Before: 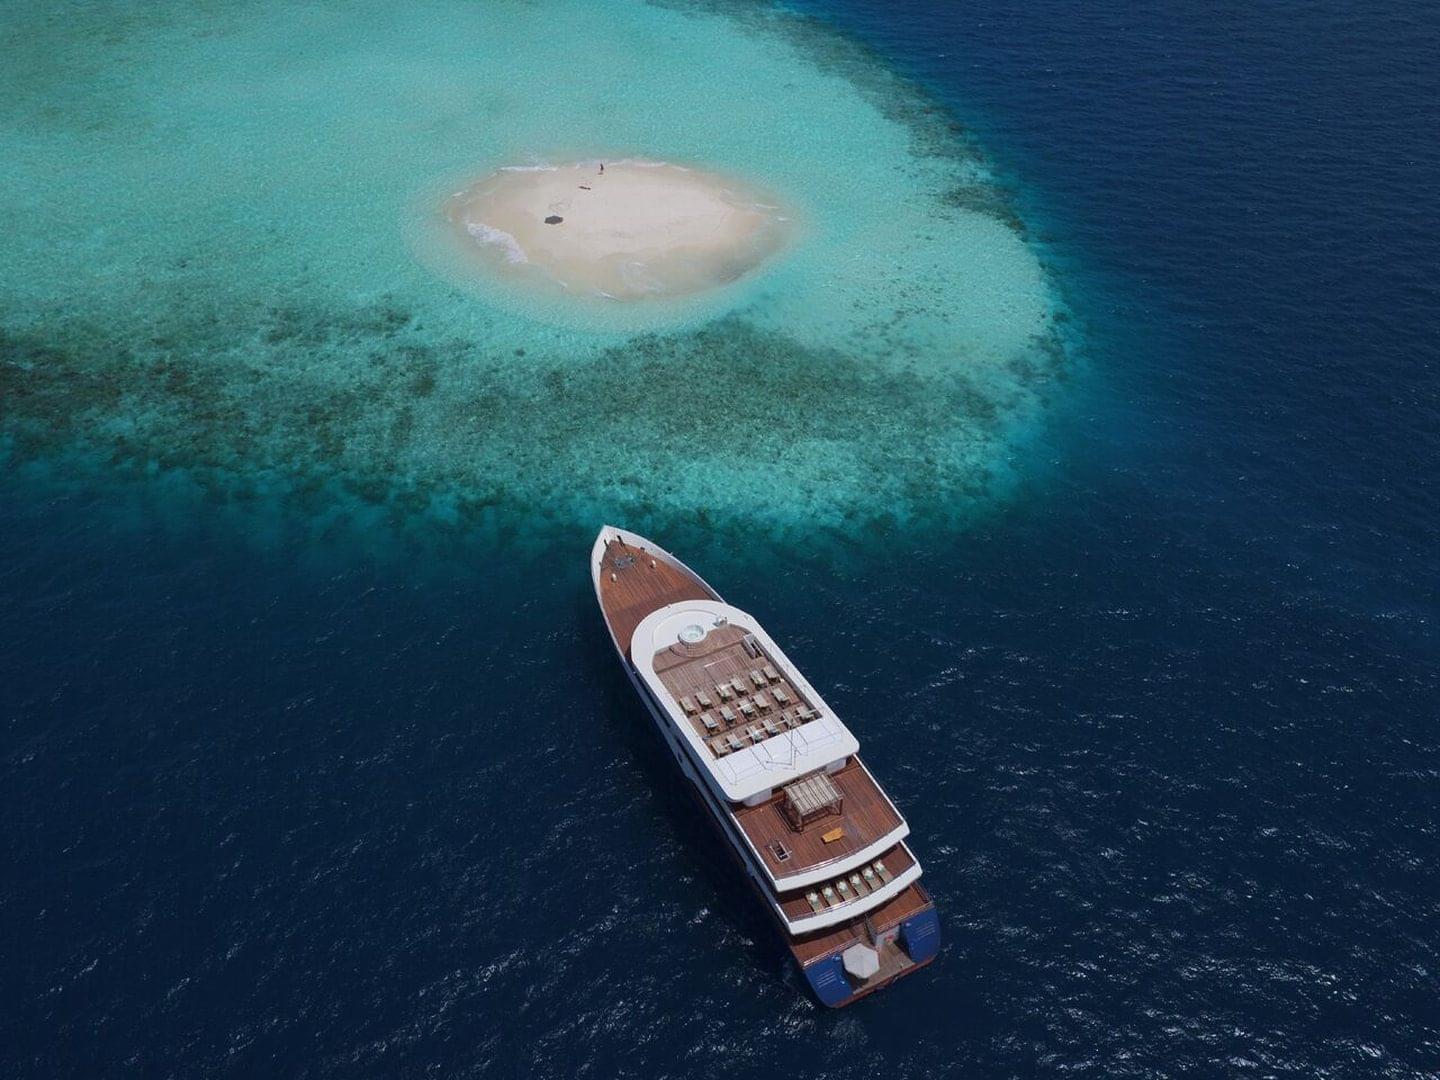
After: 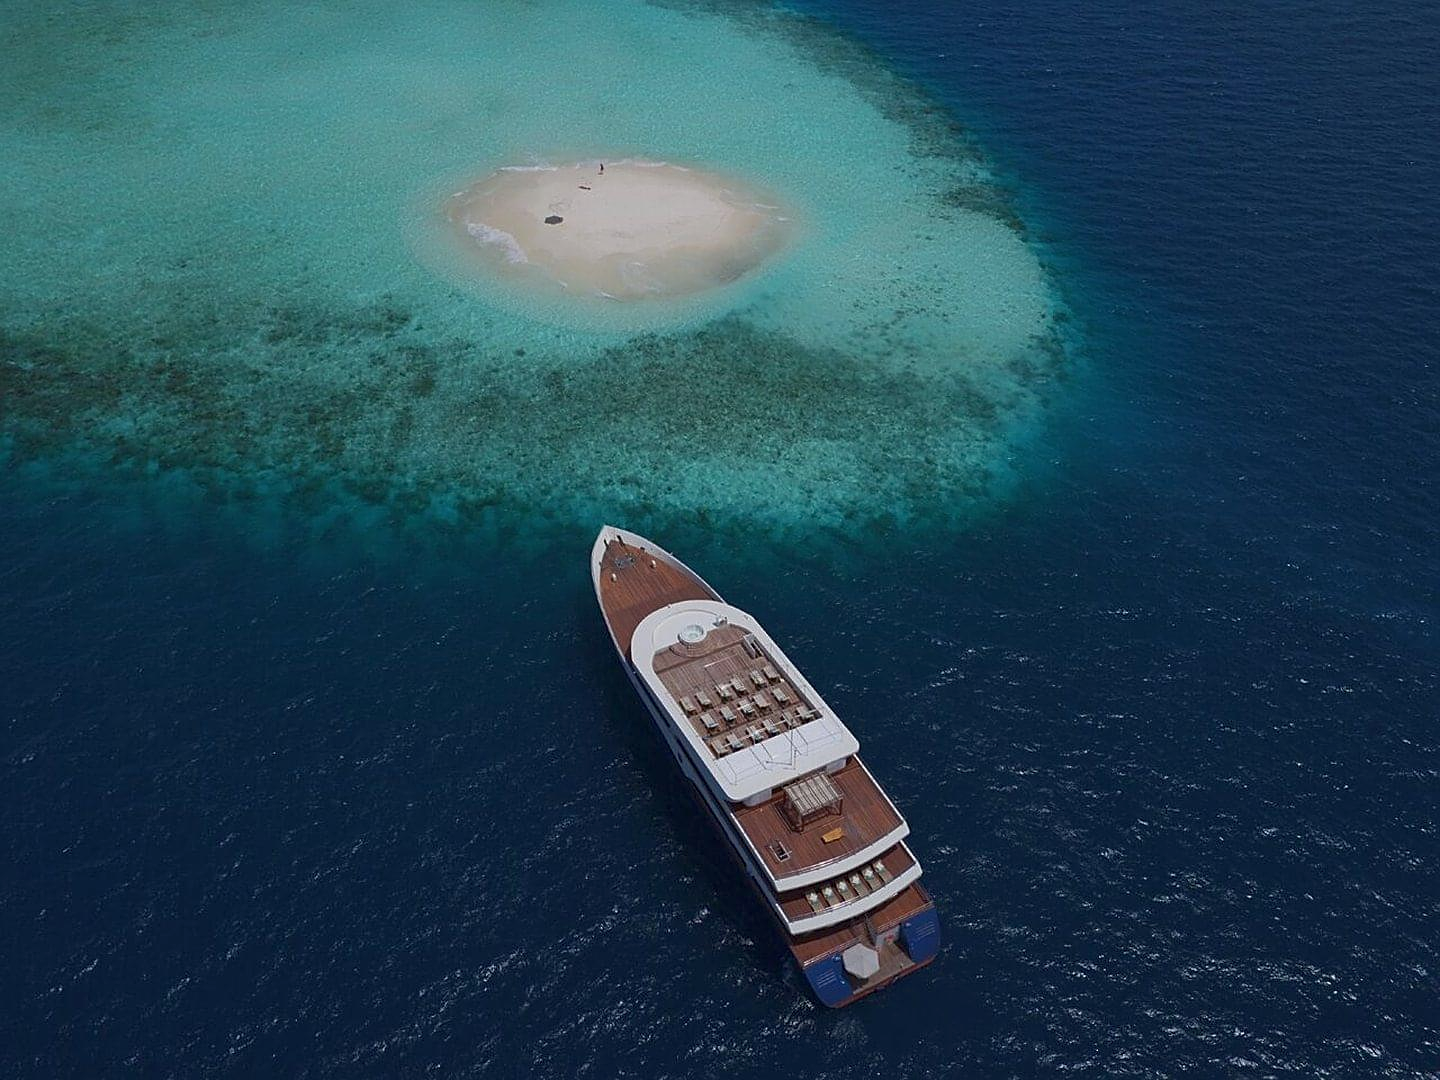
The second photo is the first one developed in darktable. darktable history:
tone equalizer: -8 EV 0.258 EV, -7 EV 0.377 EV, -6 EV 0.384 EV, -5 EV 0.223 EV, -3 EV -0.255 EV, -2 EV -0.435 EV, -1 EV -0.438 EV, +0 EV -0.261 EV
sharpen: on, module defaults
